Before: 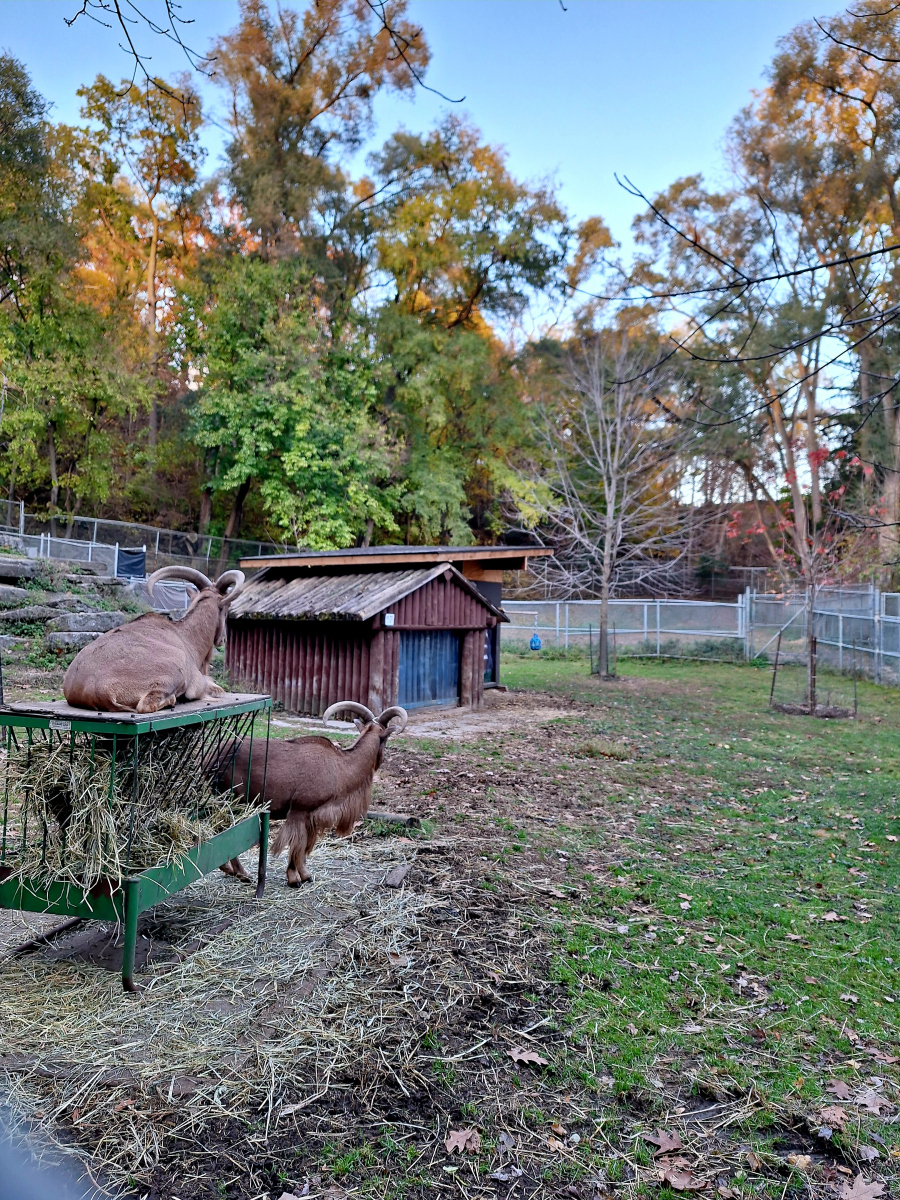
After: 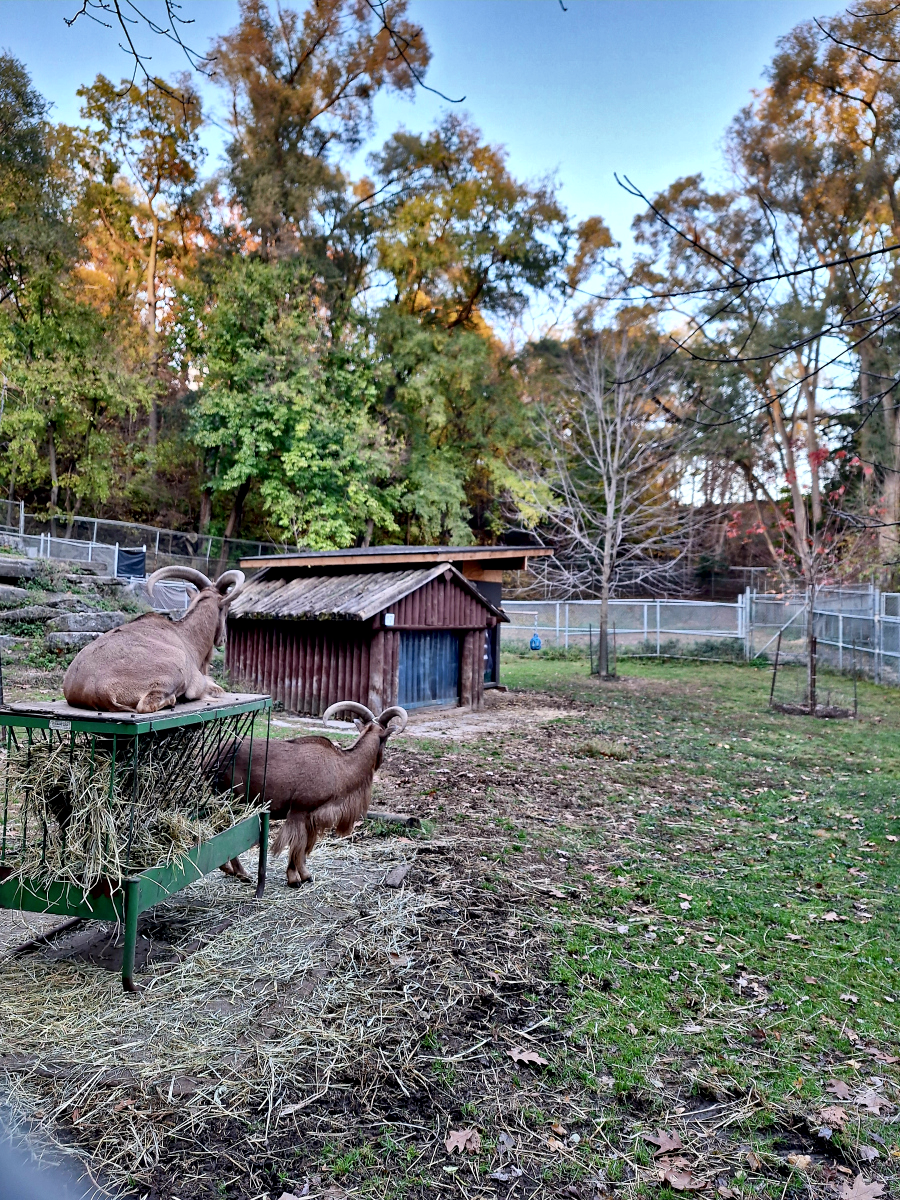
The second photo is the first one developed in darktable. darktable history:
contrast brightness saturation: saturation -0.062
shadows and highlights: low approximation 0.01, soften with gaussian
local contrast: mode bilateral grid, contrast 21, coarseness 51, detail 162%, midtone range 0.2
